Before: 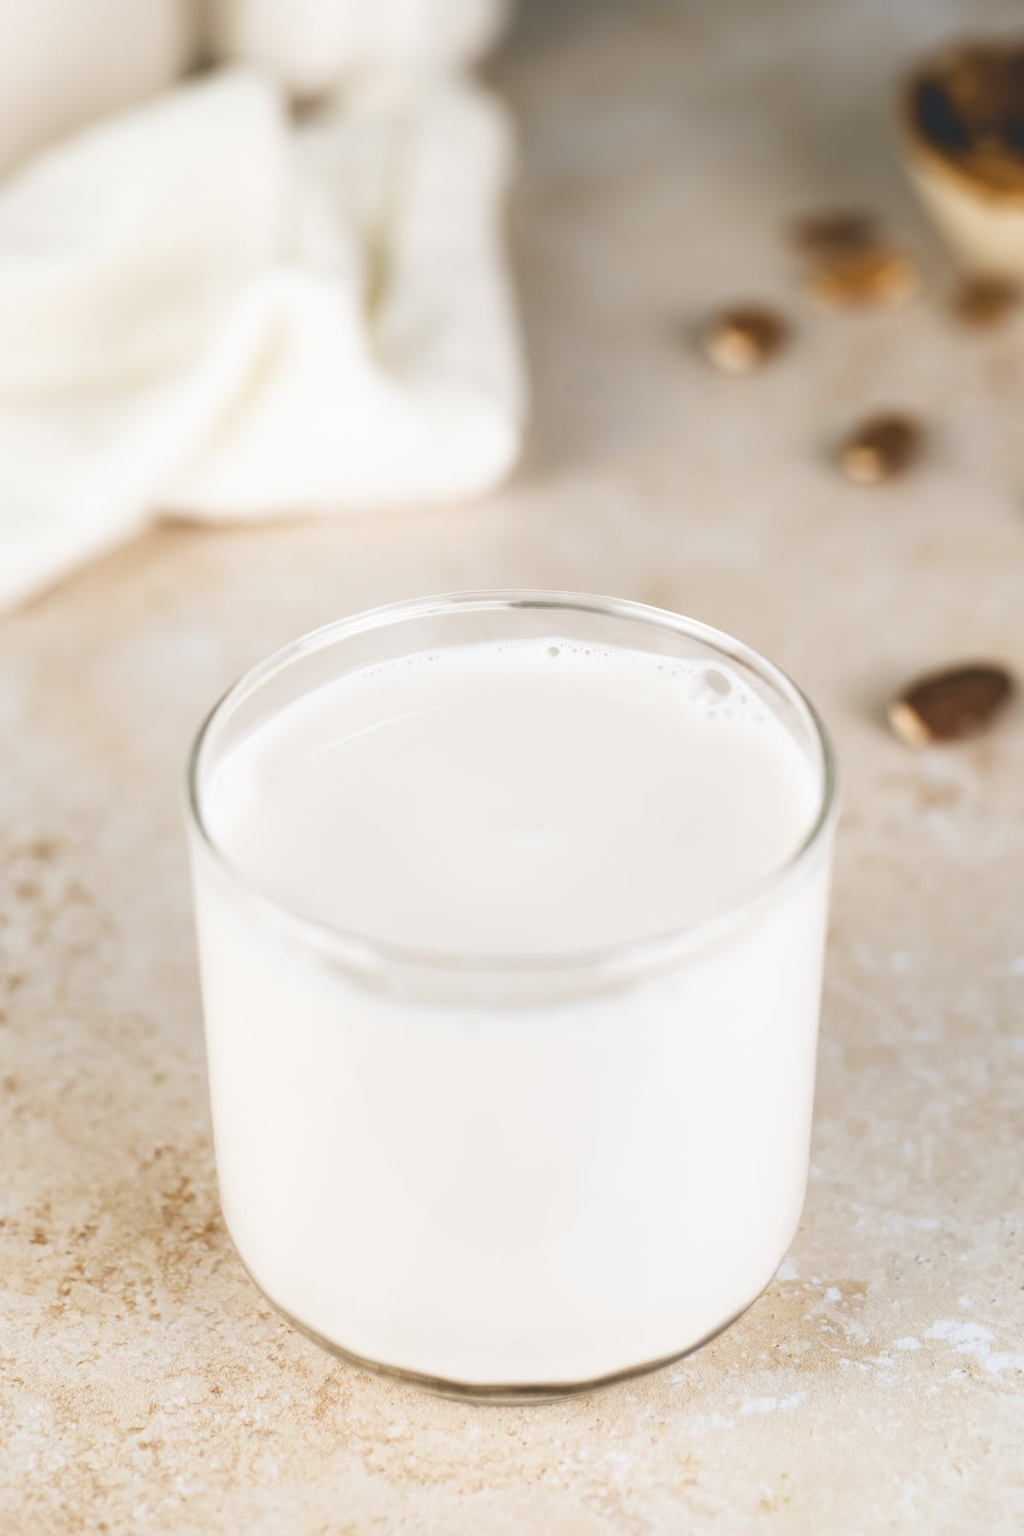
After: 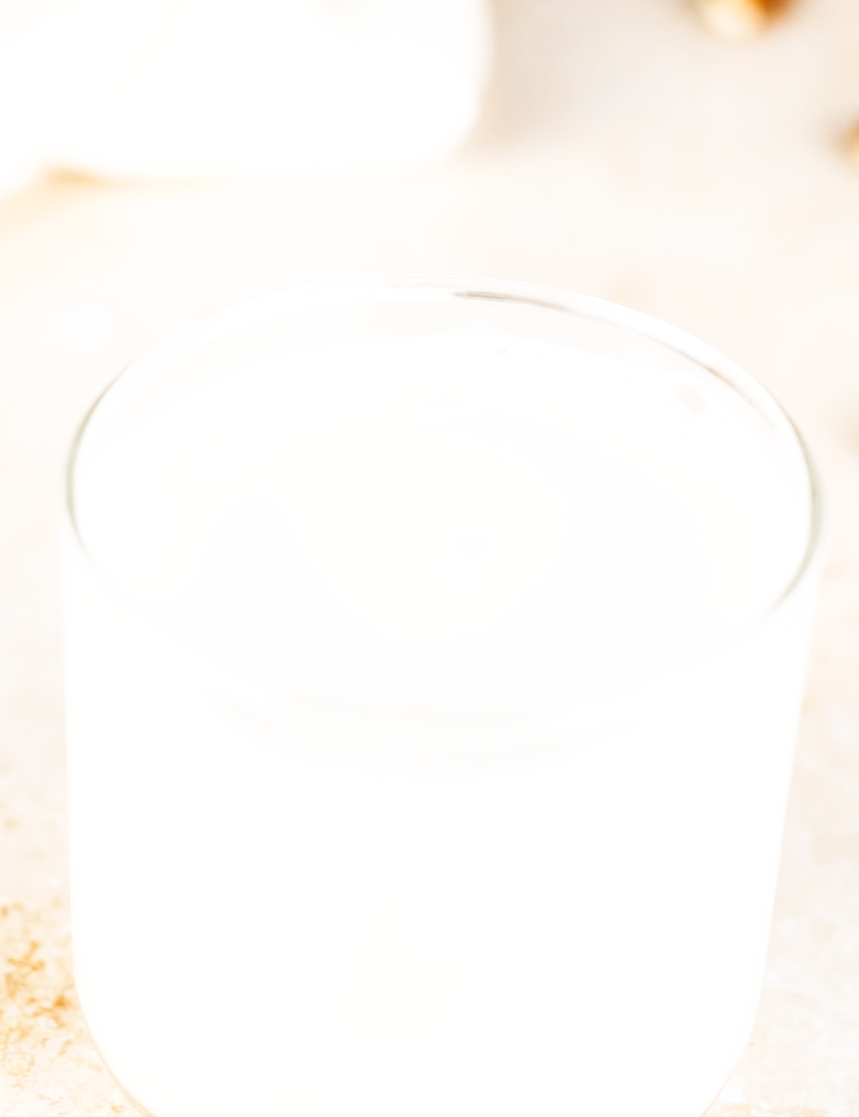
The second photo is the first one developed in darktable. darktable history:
crop and rotate: angle -3.37°, left 9.79%, top 20.73%, right 12.42%, bottom 11.82%
base curve: curves: ch0 [(0, 0.003) (0.001, 0.002) (0.006, 0.004) (0.02, 0.022) (0.048, 0.086) (0.094, 0.234) (0.162, 0.431) (0.258, 0.629) (0.385, 0.8) (0.548, 0.918) (0.751, 0.988) (1, 1)], preserve colors none
